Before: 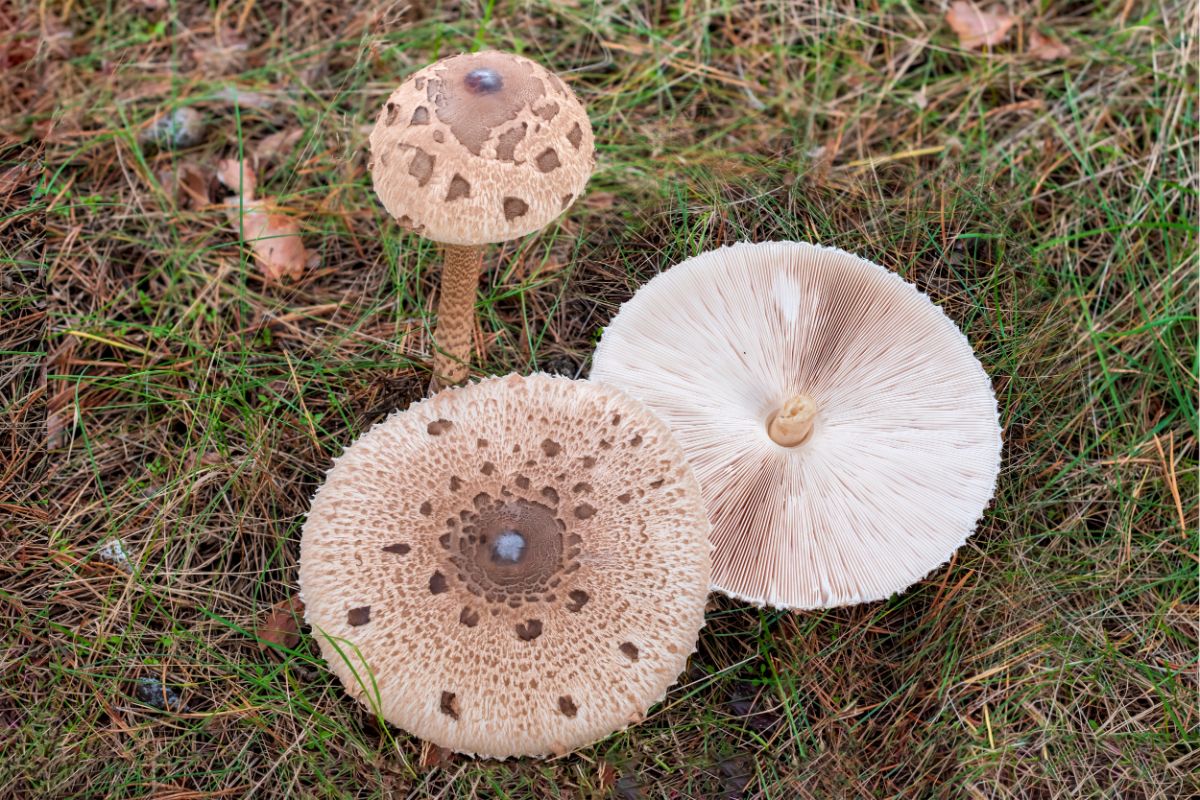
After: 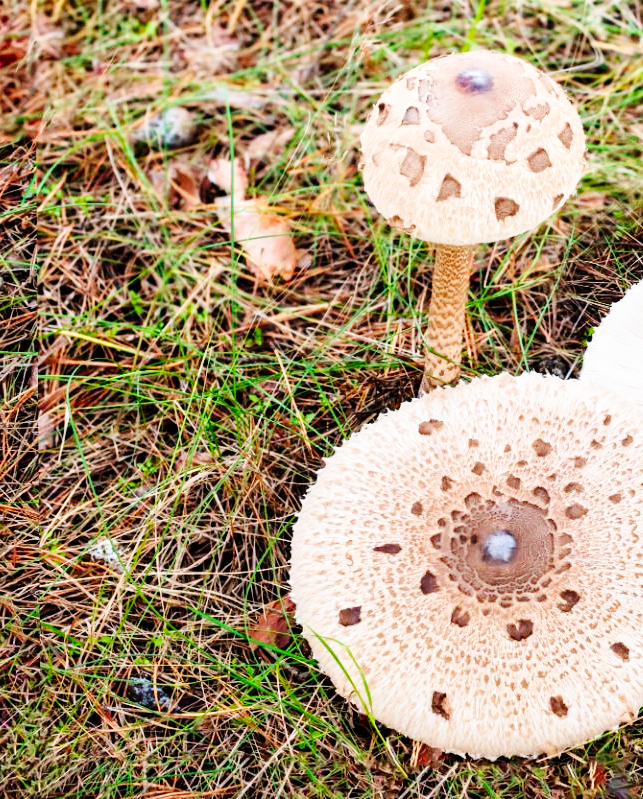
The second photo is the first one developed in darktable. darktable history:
crop: left 0.833%, right 45.513%, bottom 0.09%
base curve: curves: ch0 [(0, 0) (0, 0) (0.002, 0.001) (0.008, 0.003) (0.019, 0.011) (0.037, 0.037) (0.064, 0.11) (0.102, 0.232) (0.152, 0.379) (0.216, 0.524) (0.296, 0.665) (0.394, 0.789) (0.512, 0.881) (0.651, 0.945) (0.813, 0.986) (1, 1)], preserve colors none
